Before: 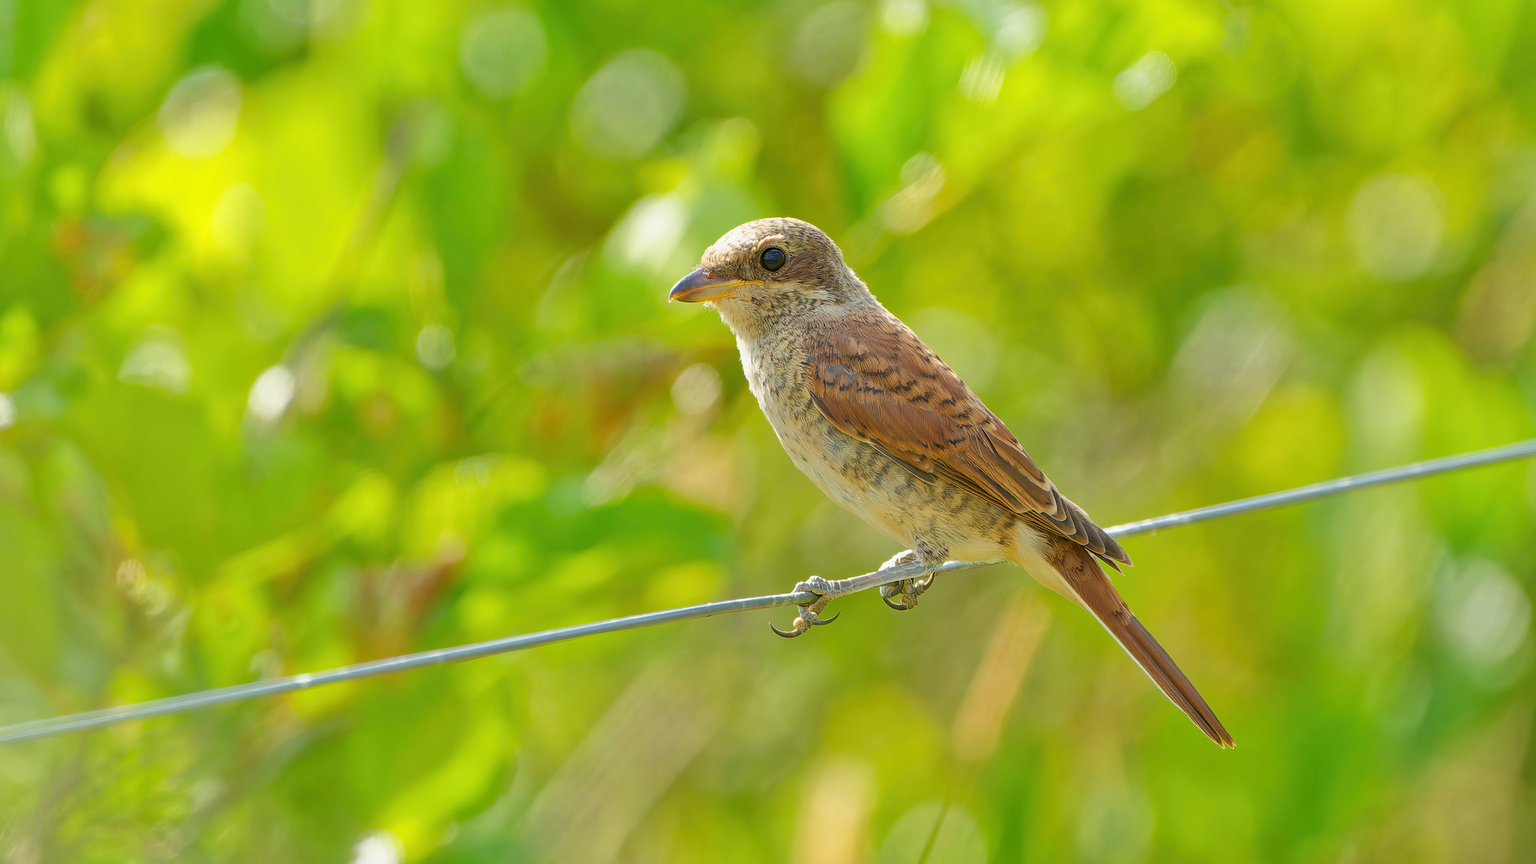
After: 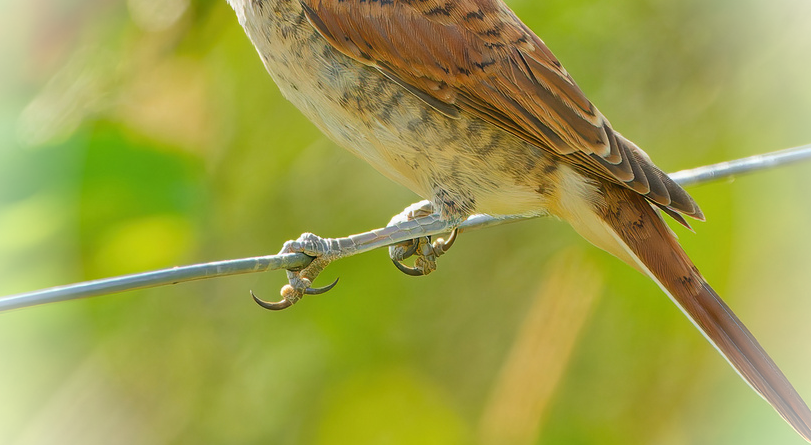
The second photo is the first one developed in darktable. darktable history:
crop: left 37.068%, top 45.131%, right 20.692%, bottom 13.639%
vignetting: fall-off radius 82.15%, brightness 0.982, saturation -0.492
